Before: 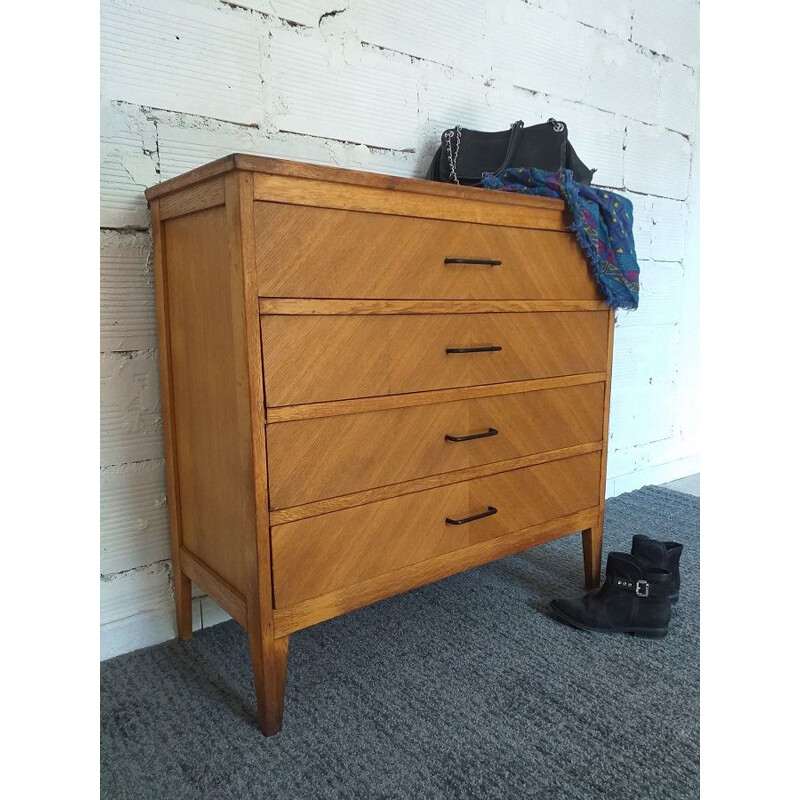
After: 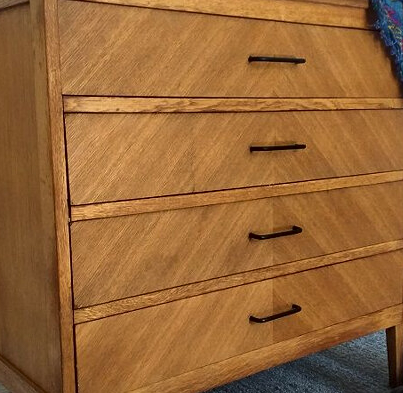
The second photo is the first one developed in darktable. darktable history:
crop: left 24.544%, top 25.288%, right 25.071%, bottom 25.553%
local contrast: mode bilateral grid, contrast 70, coarseness 75, detail 180%, midtone range 0.2
